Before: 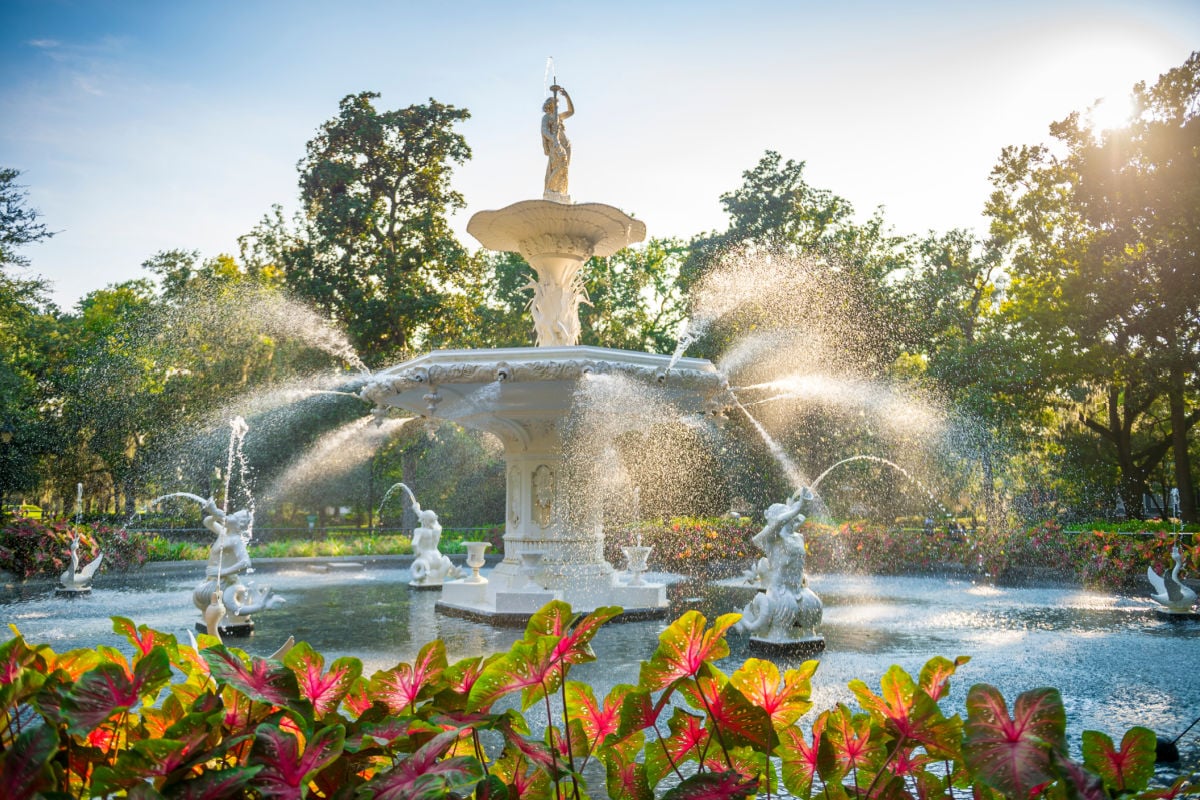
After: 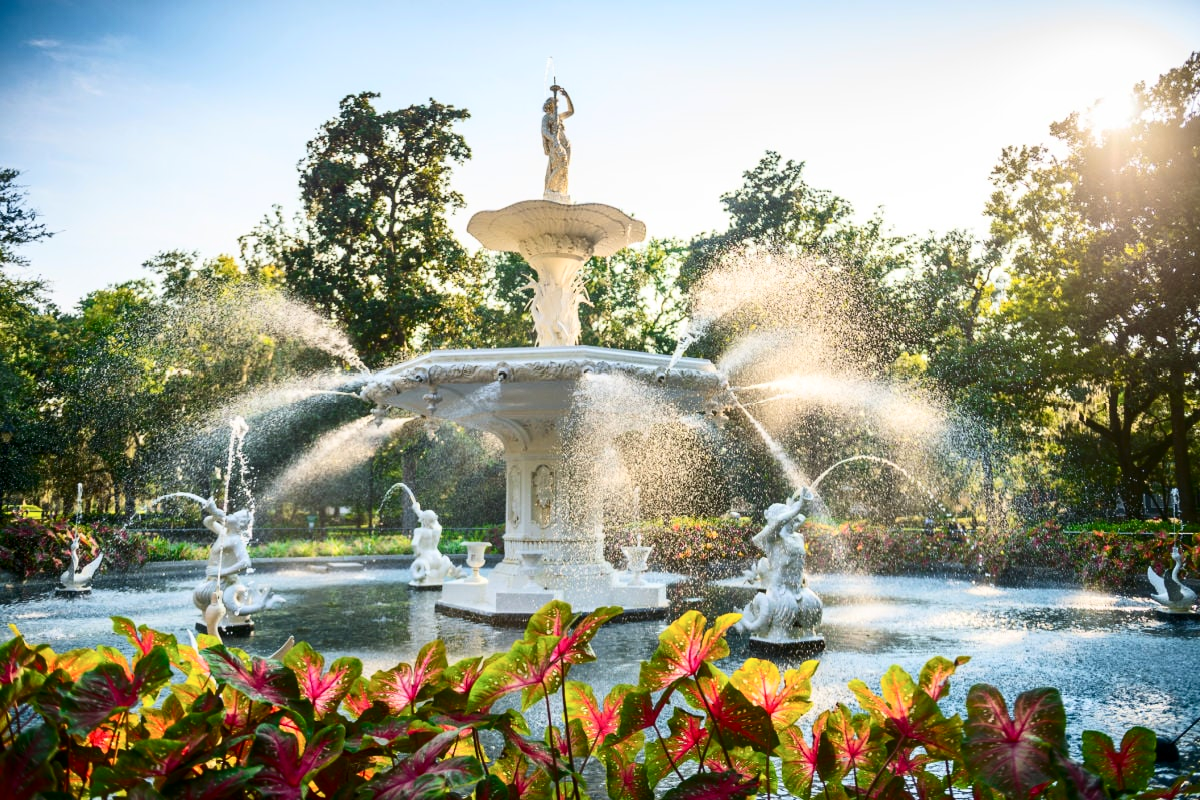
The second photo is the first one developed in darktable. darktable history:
contrast brightness saturation: contrast 0.273
